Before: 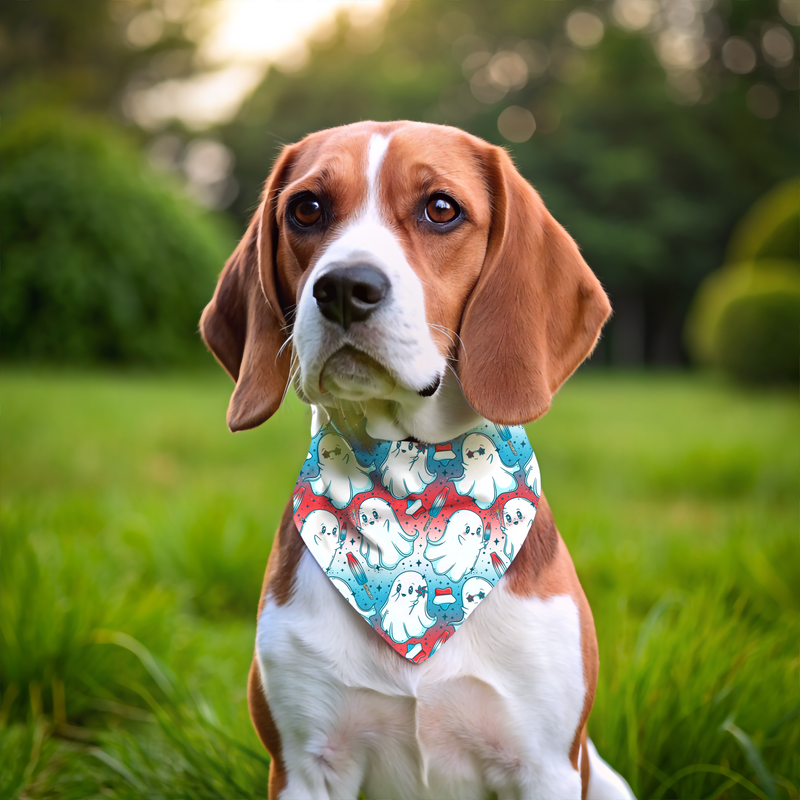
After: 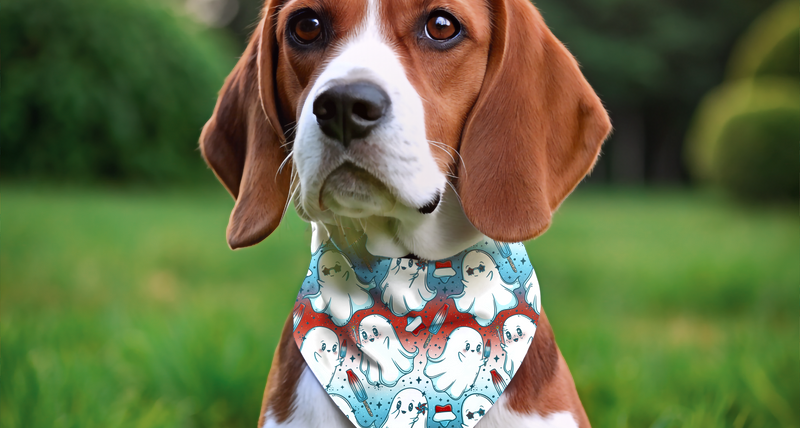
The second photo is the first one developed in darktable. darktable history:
color zones: curves: ch0 [(0, 0.5) (0.125, 0.4) (0.25, 0.5) (0.375, 0.4) (0.5, 0.4) (0.625, 0.6) (0.75, 0.6) (0.875, 0.5)]; ch1 [(0, 0.4) (0.125, 0.5) (0.25, 0.4) (0.375, 0.4) (0.5, 0.4) (0.625, 0.4) (0.75, 0.5) (0.875, 0.4)]; ch2 [(0, 0.6) (0.125, 0.5) (0.25, 0.5) (0.375, 0.6) (0.5, 0.6) (0.625, 0.5) (0.75, 0.5) (0.875, 0.5)]
shadows and highlights: shadows 30.63, highlights -63.22, shadows color adjustment 98%, highlights color adjustment 58.61%, soften with gaussian
crop and rotate: top 23.043%, bottom 23.437%
